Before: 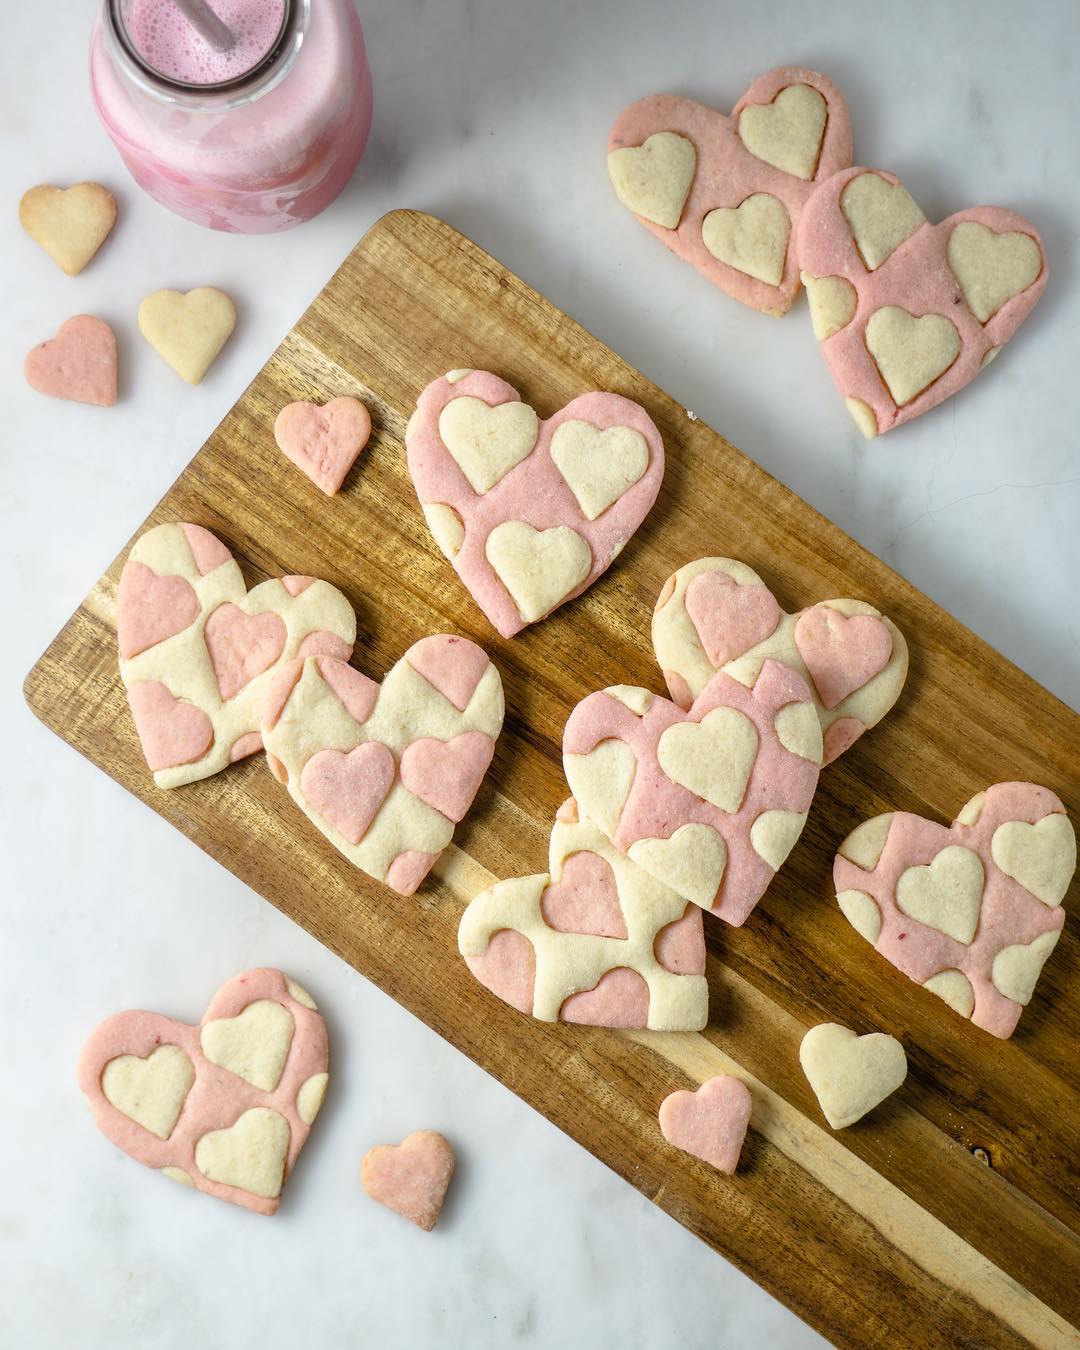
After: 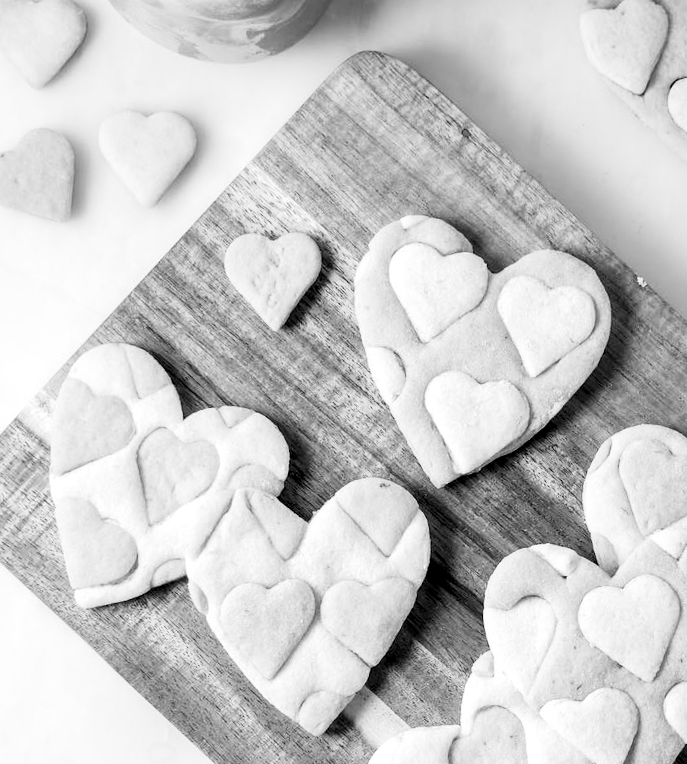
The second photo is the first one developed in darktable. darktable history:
monochrome: on, module defaults
crop and rotate: angle -4.99°, left 2.122%, top 6.945%, right 27.566%, bottom 30.519%
tone curve: curves: ch0 [(0, 0) (0.003, 0.008) (0.011, 0.008) (0.025, 0.011) (0.044, 0.017) (0.069, 0.029) (0.1, 0.045) (0.136, 0.067) (0.177, 0.103) (0.224, 0.151) (0.277, 0.21) (0.335, 0.285) (0.399, 0.37) (0.468, 0.462) (0.543, 0.568) (0.623, 0.679) (0.709, 0.79) (0.801, 0.876) (0.898, 0.936) (1, 1)], preserve colors none
rgb levels: levels [[0.013, 0.434, 0.89], [0, 0.5, 1], [0, 0.5, 1]]
